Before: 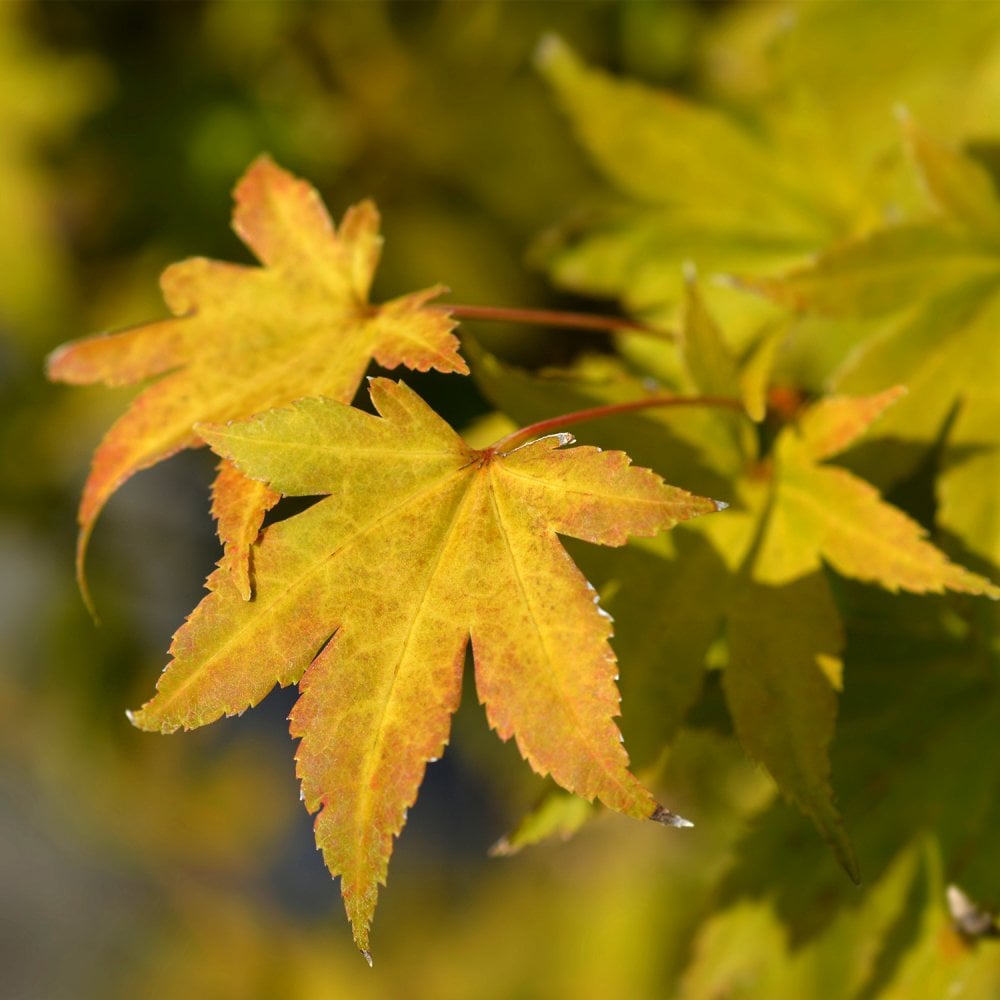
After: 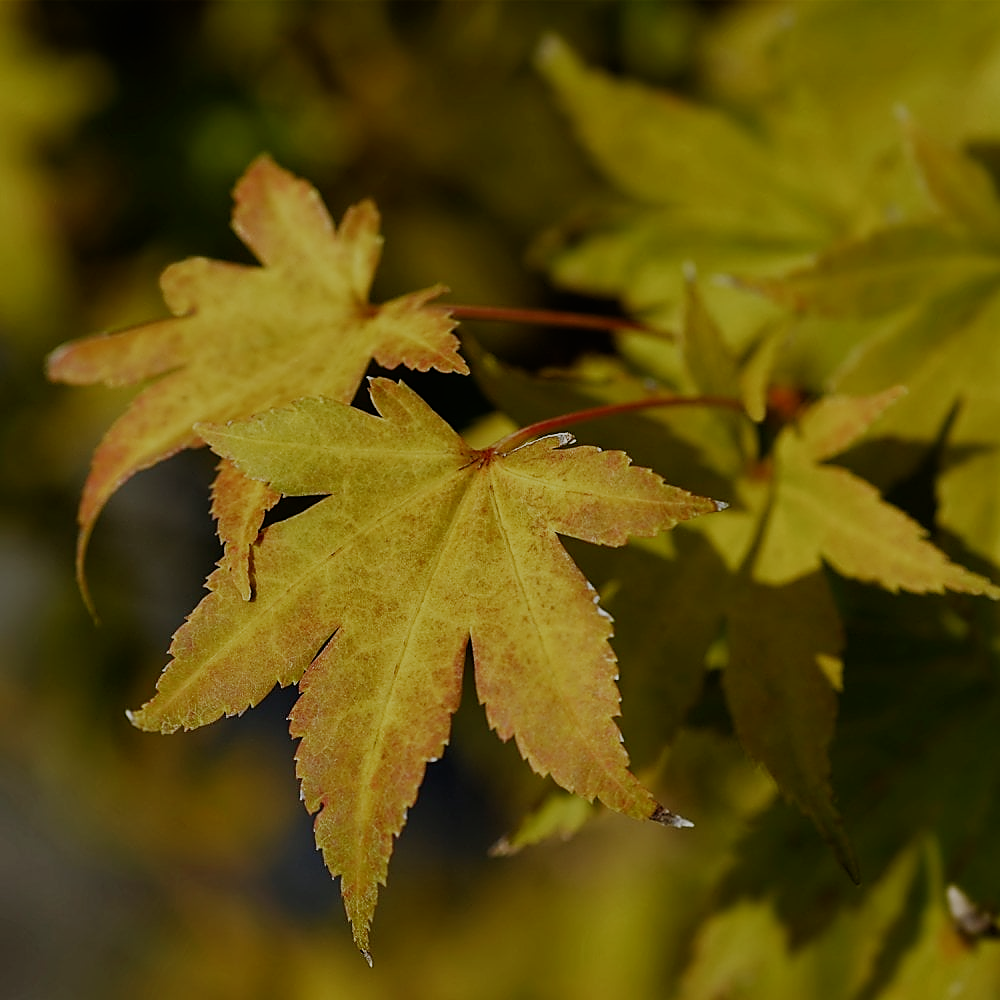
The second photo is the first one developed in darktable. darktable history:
tone curve: curves: ch0 [(0, 0) (0.91, 0.76) (0.997, 0.913)], color space Lab, linked channels, preserve colors none
sharpen: radius 1.4, amount 1.25, threshold 0.7
sigmoid: contrast 1.7, skew -0.2, preserve hue 0%, red attenuation 0.1, red rotation 0.035, green attenuation 0.1, green rotation -0.017, blue attenuation 0.15, blue rotation -0.052, base primaries Rec2020
